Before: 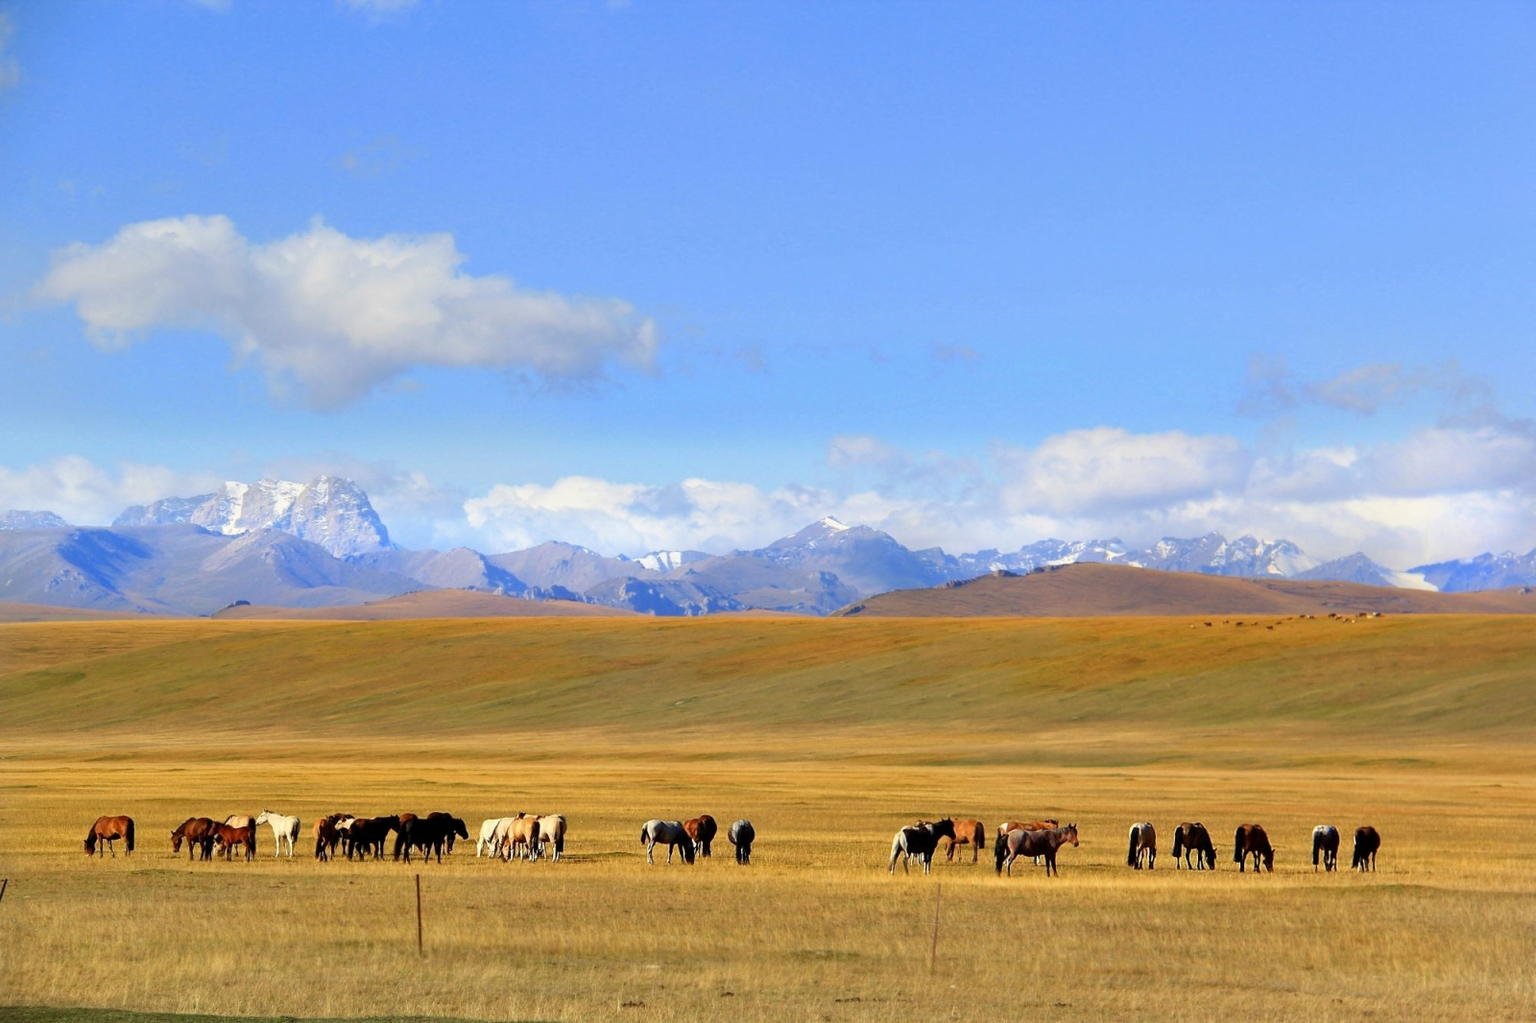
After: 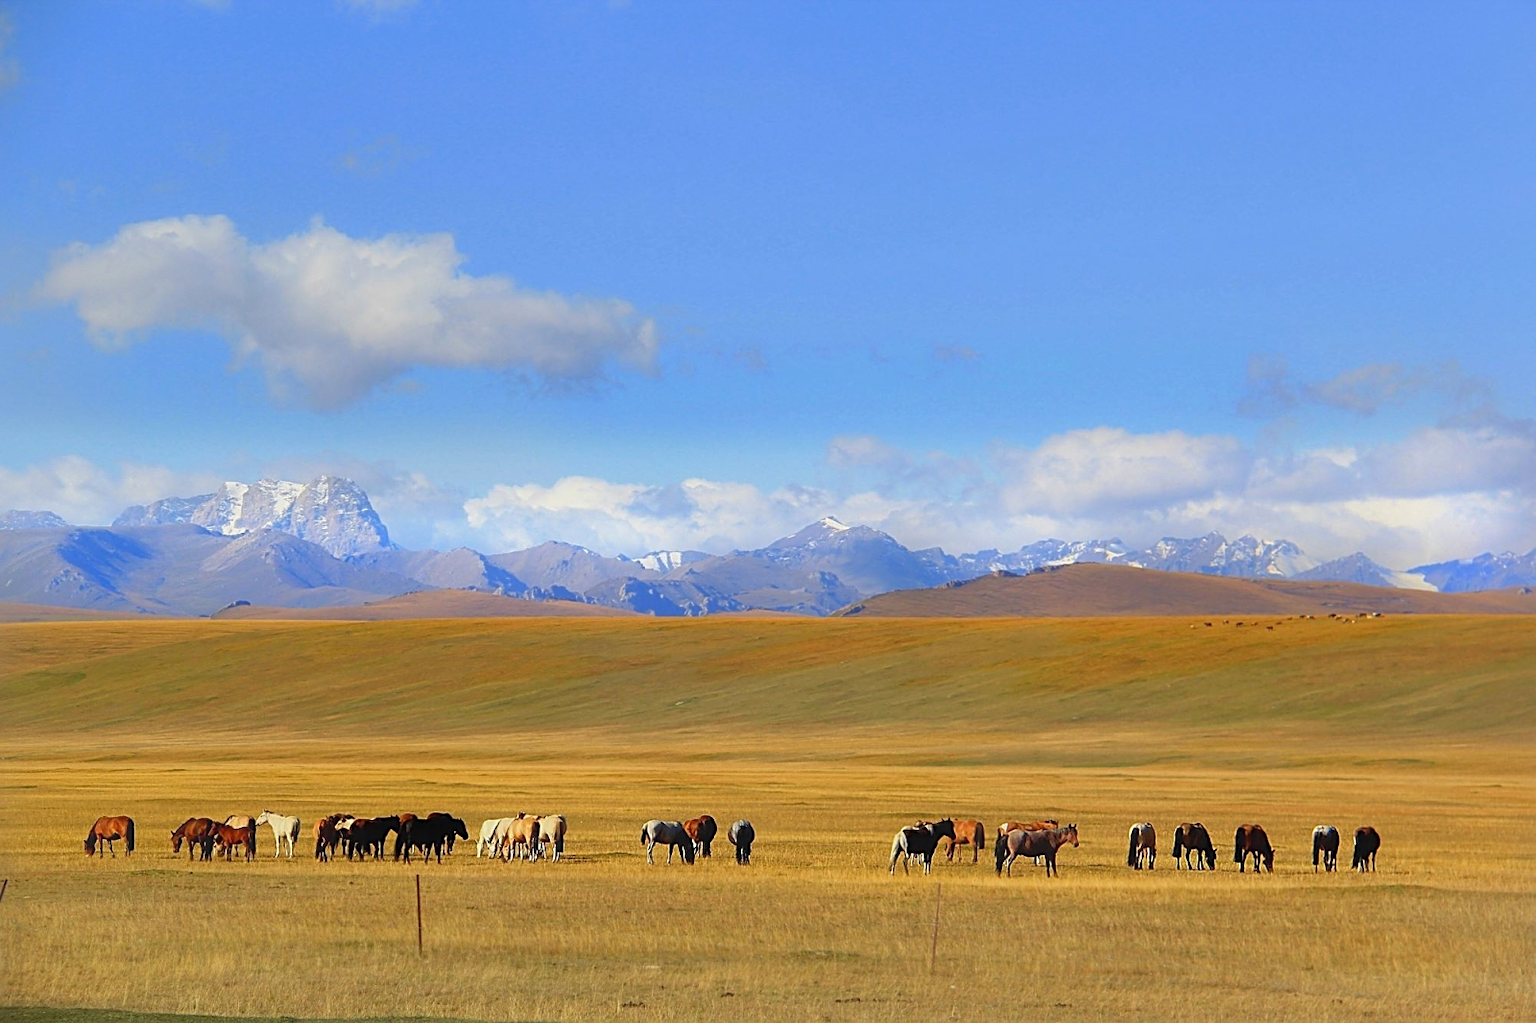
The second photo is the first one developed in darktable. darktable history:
sharpen: on, module defaults
shadows and highlights: on, module defaults
contrast equalizer: y [[0.5, 0.486, 0.447, 0.446, 0.489, 0.5], [0.5 ×6], [0.5 ×6], [0 ×6], [0 ×6]]
